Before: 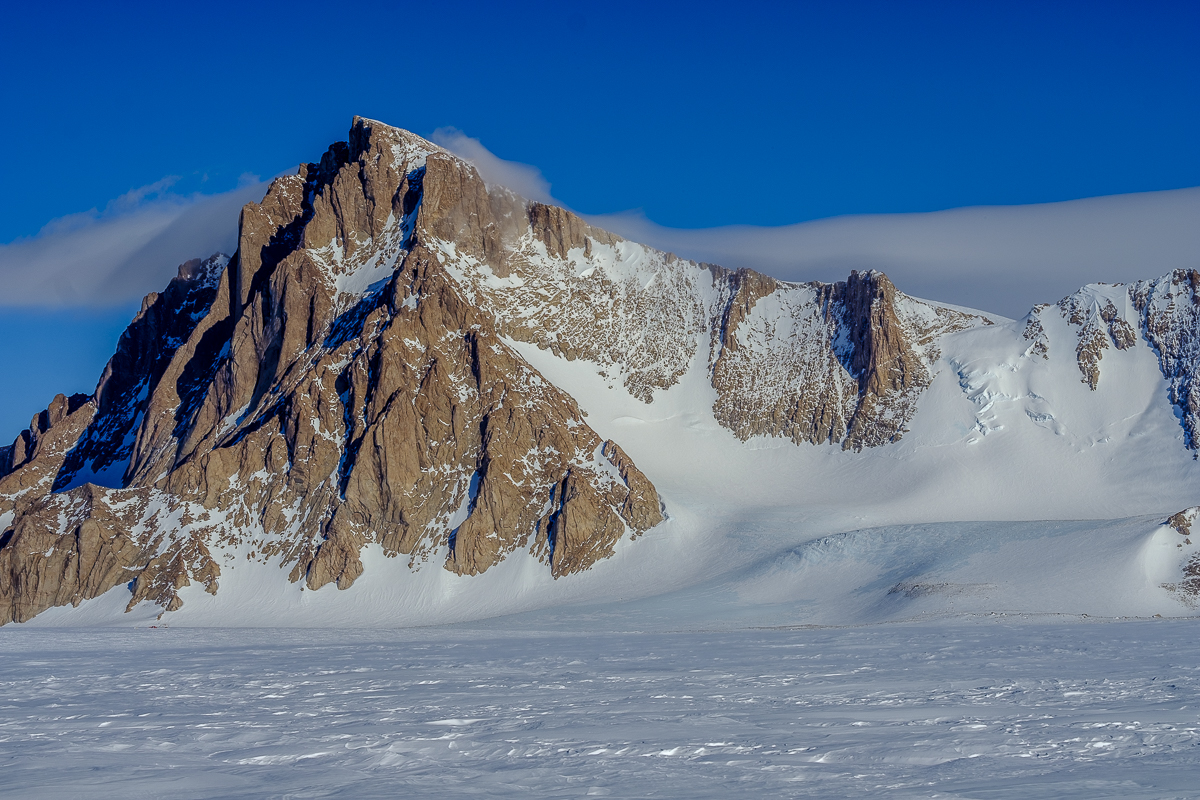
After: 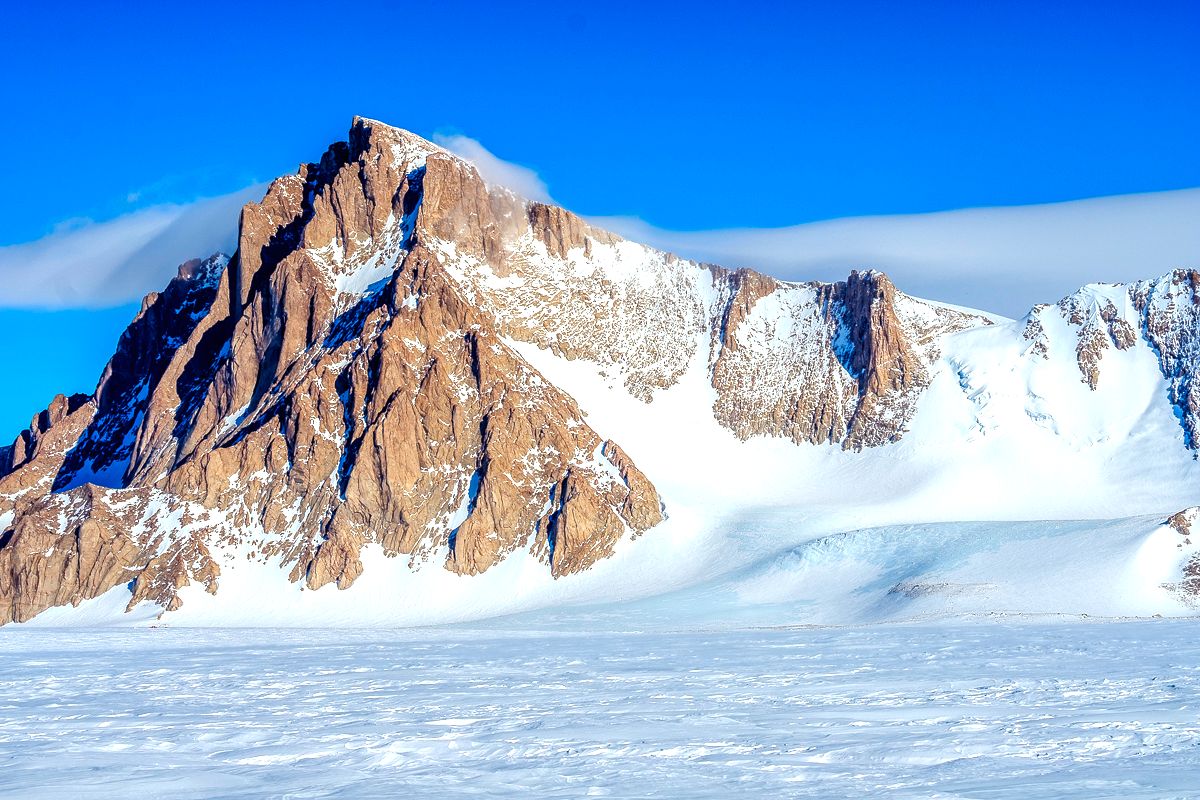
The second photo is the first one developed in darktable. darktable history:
exposure: black level correction 0, exposure 1.299 EV, compensate highlight preservation false
